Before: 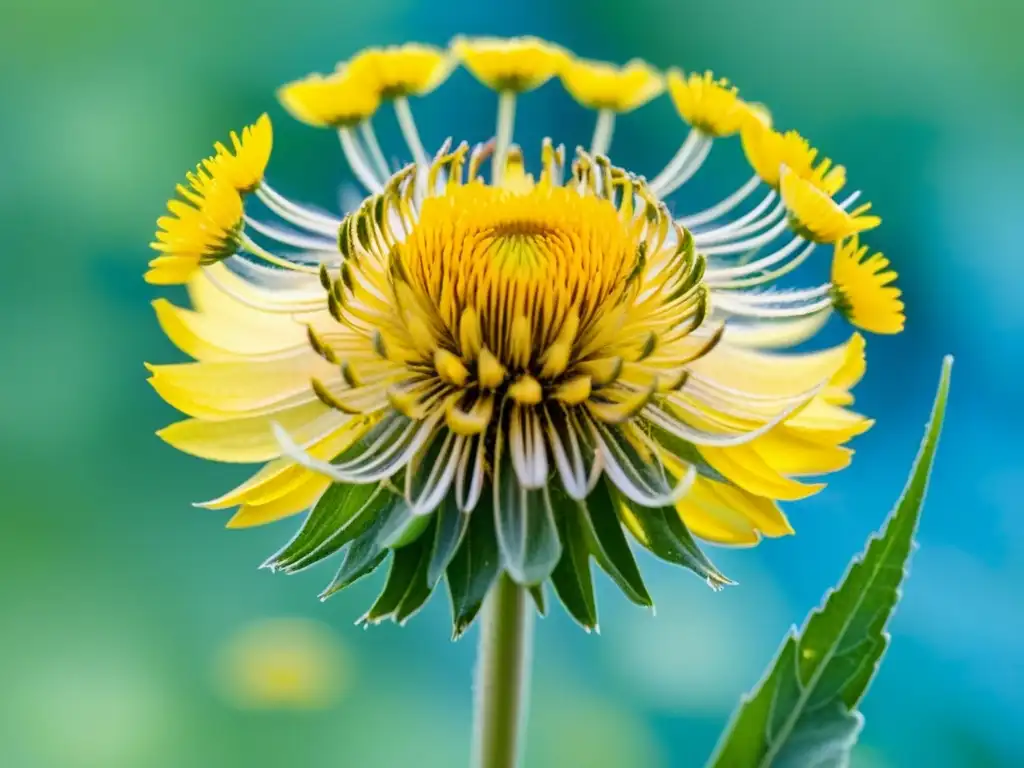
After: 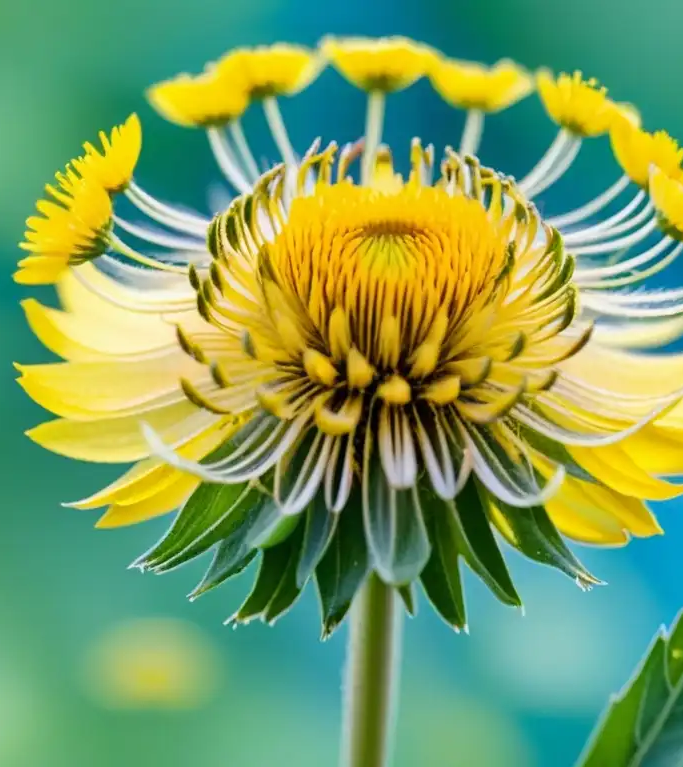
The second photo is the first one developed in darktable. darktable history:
crop and rotate: left 12.812%, right 20.47%
